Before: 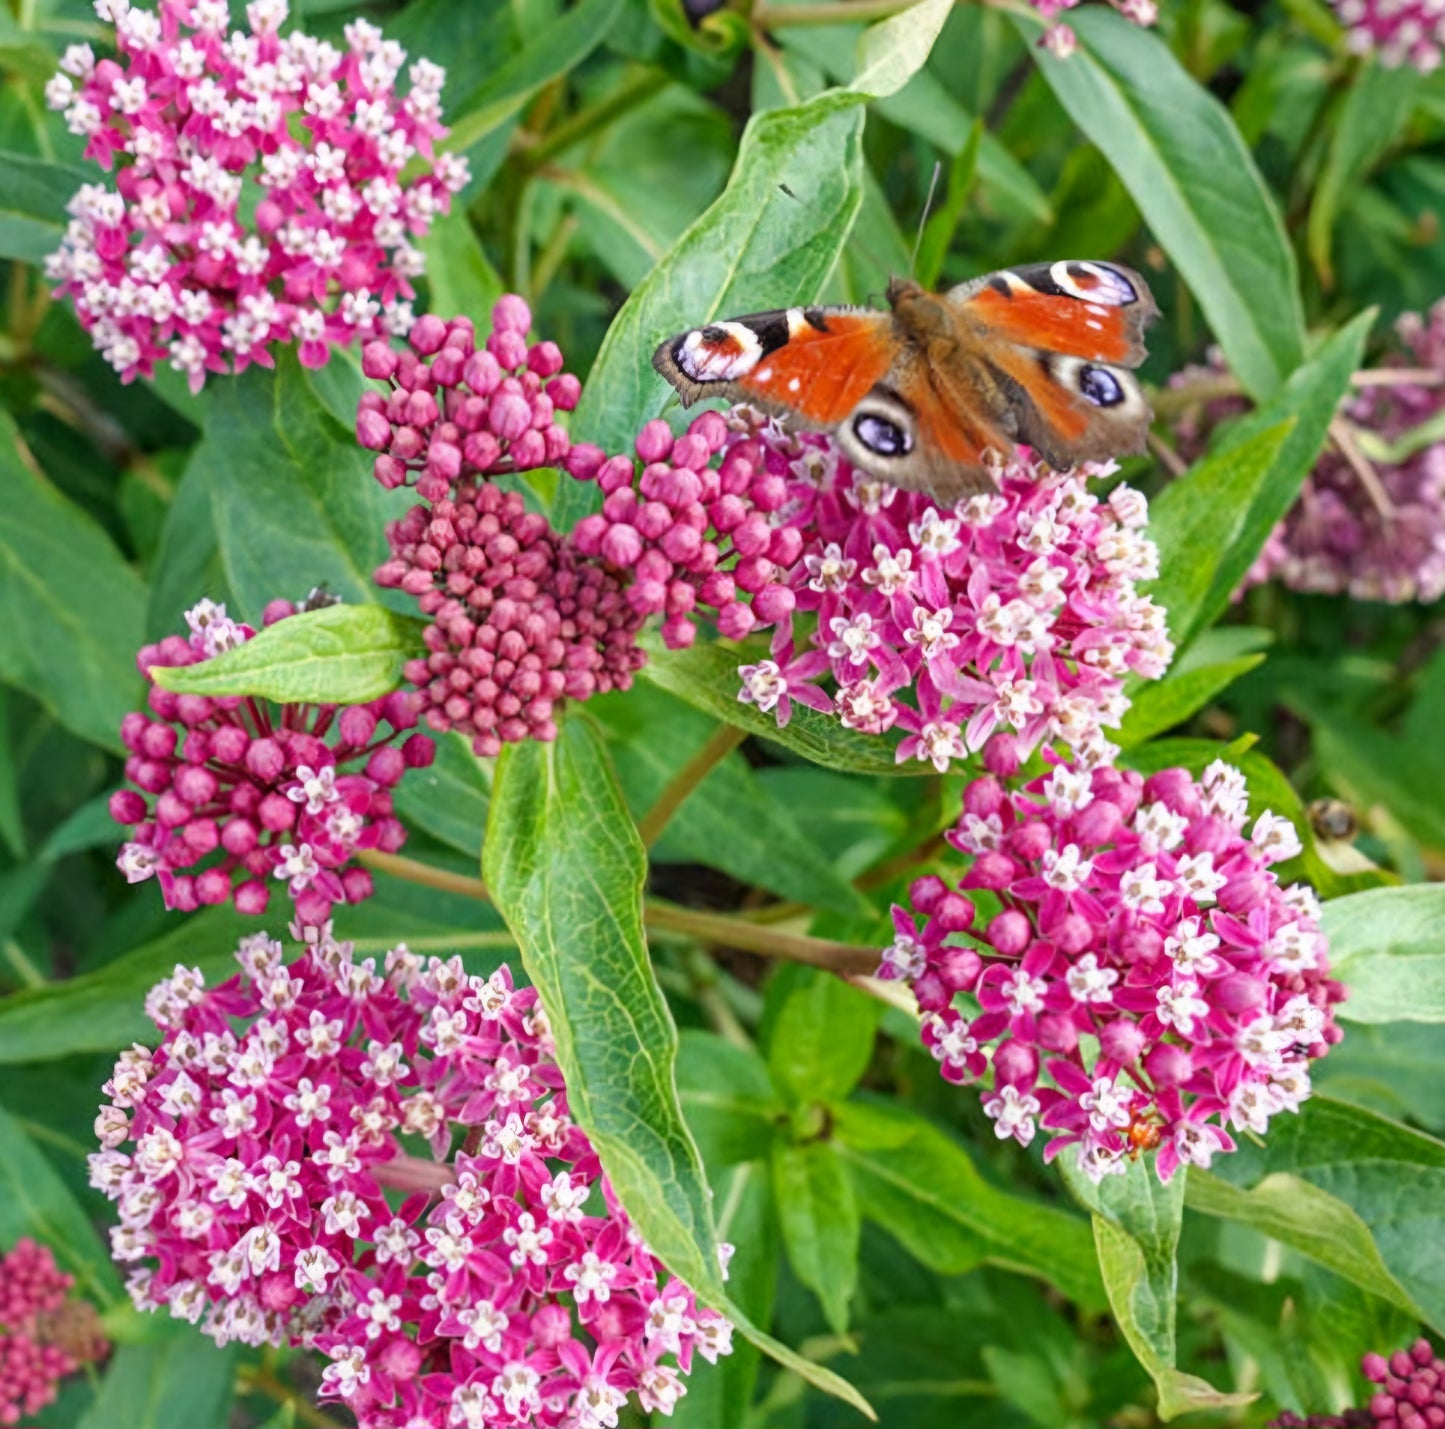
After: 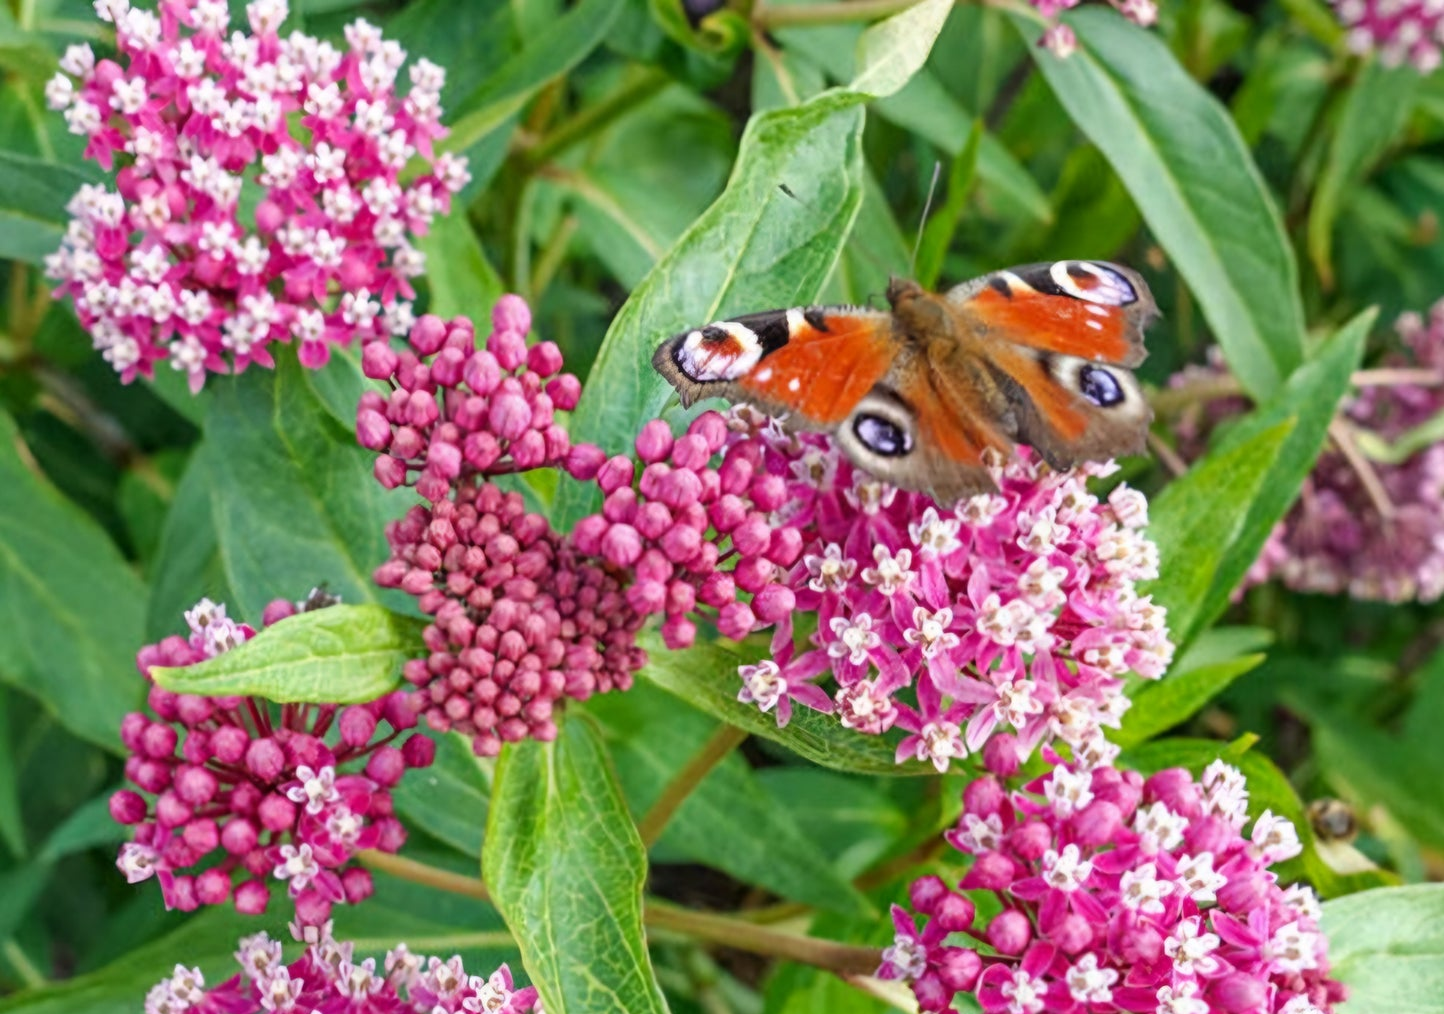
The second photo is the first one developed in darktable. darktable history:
crop: bottom 28.977%
